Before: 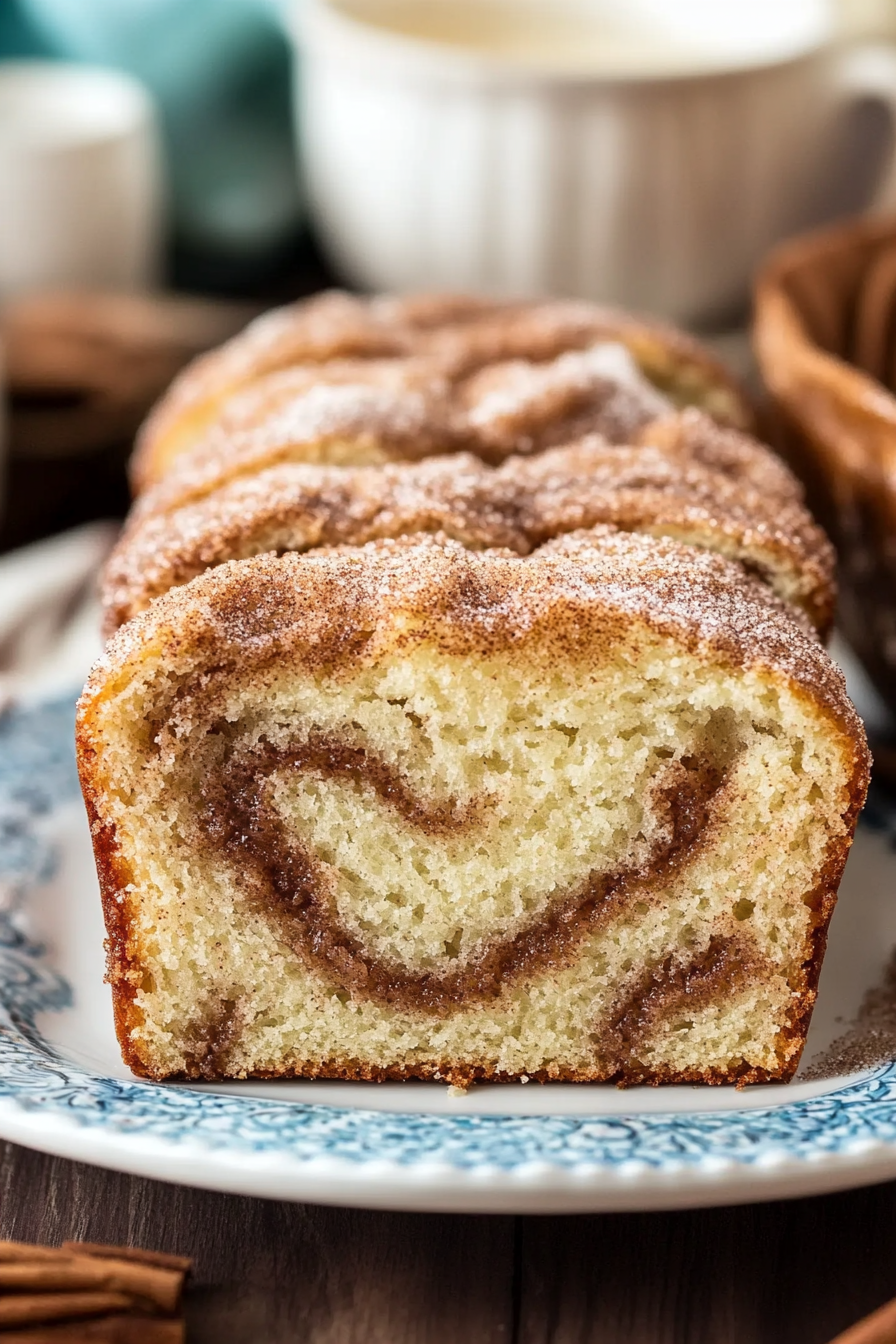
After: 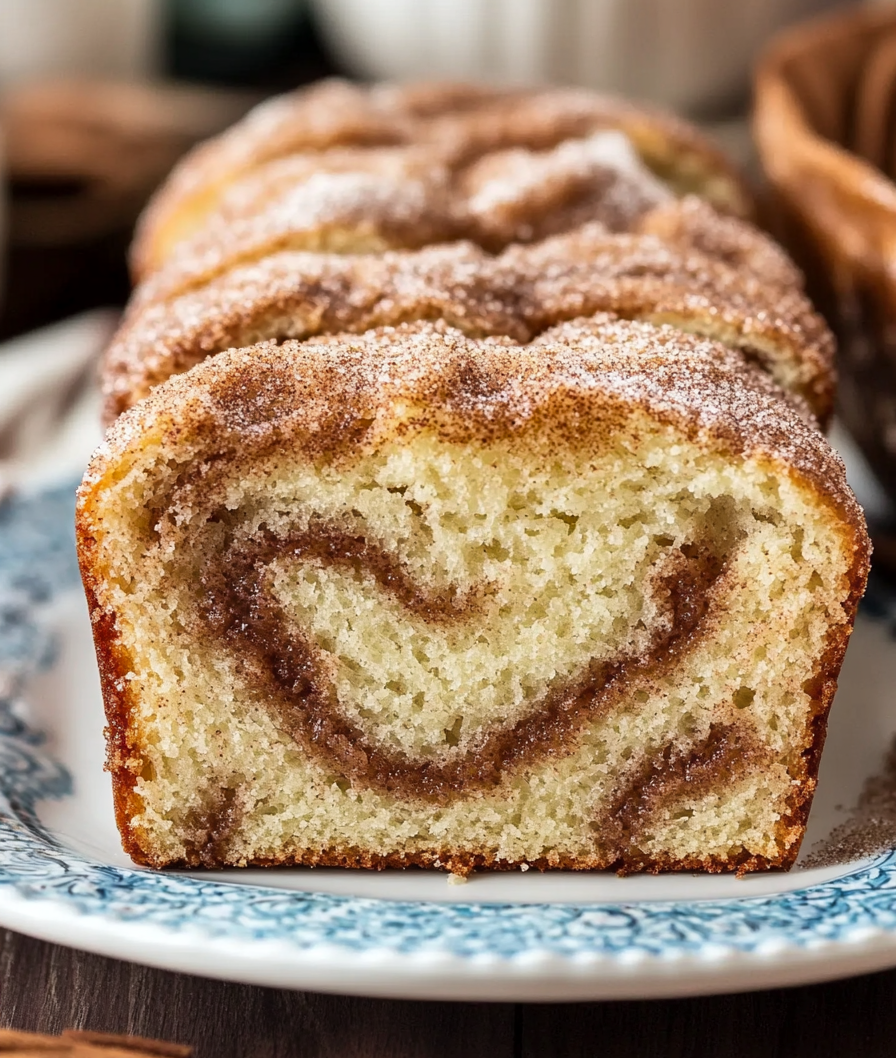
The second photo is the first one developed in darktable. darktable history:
crop and rotate: top 15.774%, bottom 5.506%
shadows and highlights: soften with gaussian
